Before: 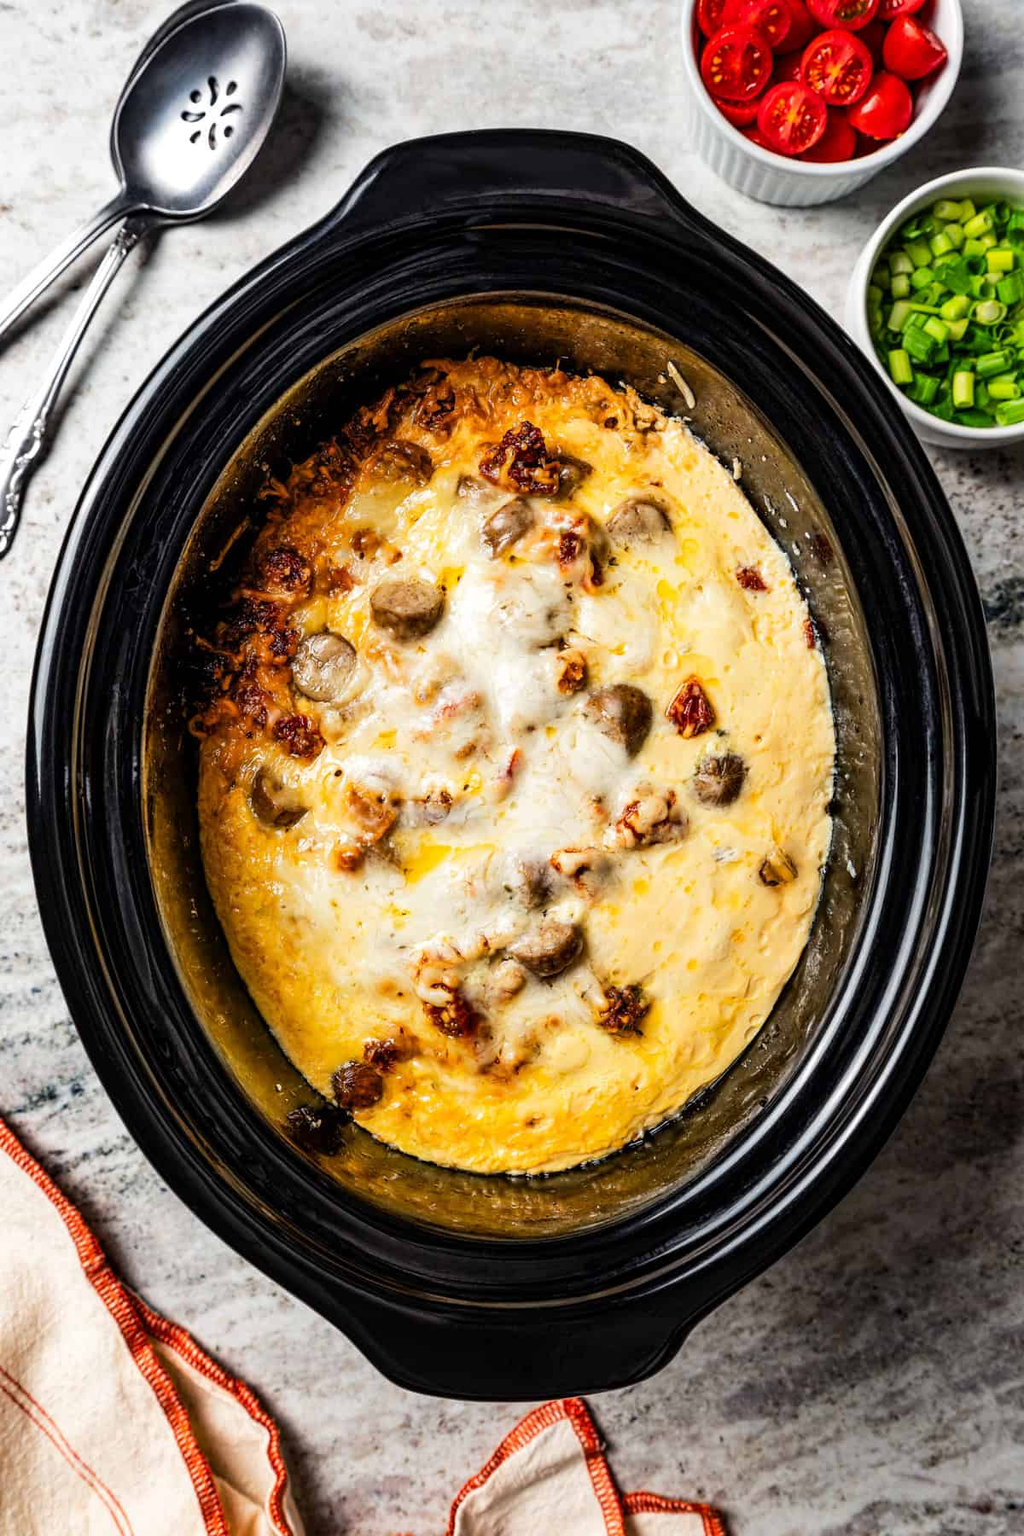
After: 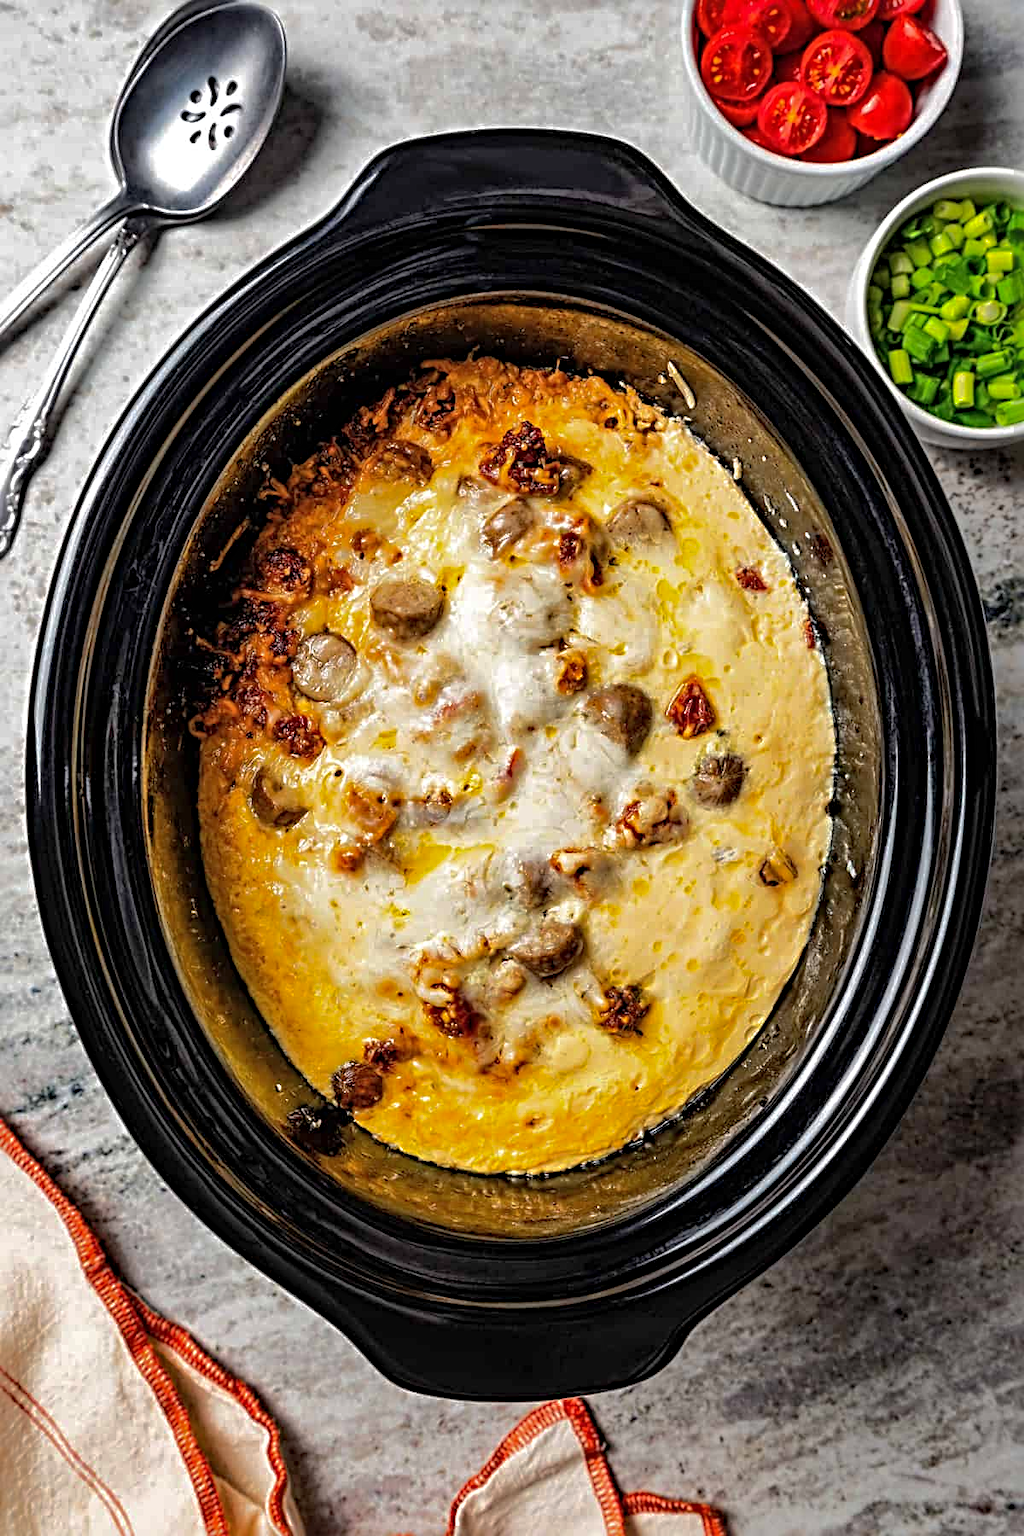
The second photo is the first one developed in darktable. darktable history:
sharpen: radius 4.883
shadows and highlights: shadows 40, highlights -60
